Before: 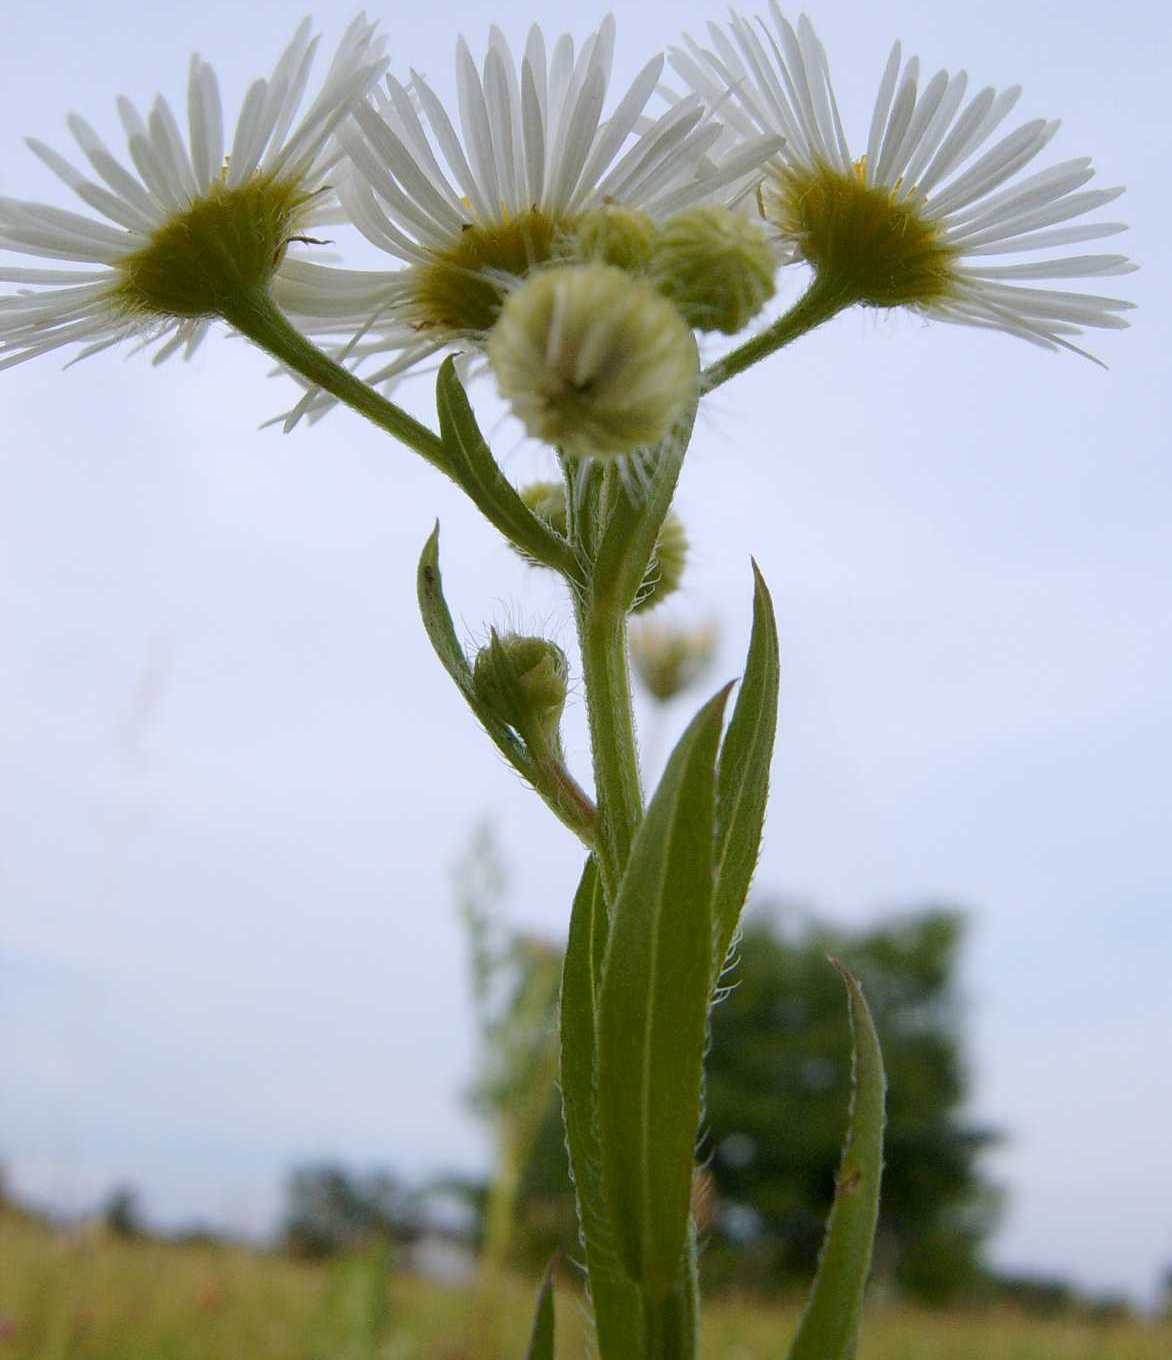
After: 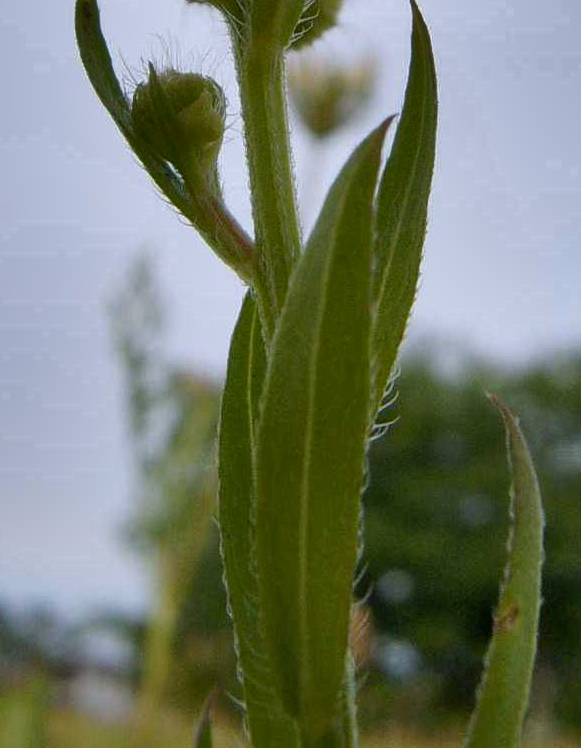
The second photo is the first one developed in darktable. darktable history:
shadows and highlights: white point adjustment -3.74, highlights -63.82, soften with gaussian
crop: left 29.261%, top 41.489%, right 21.105%, bottom 3.48%
